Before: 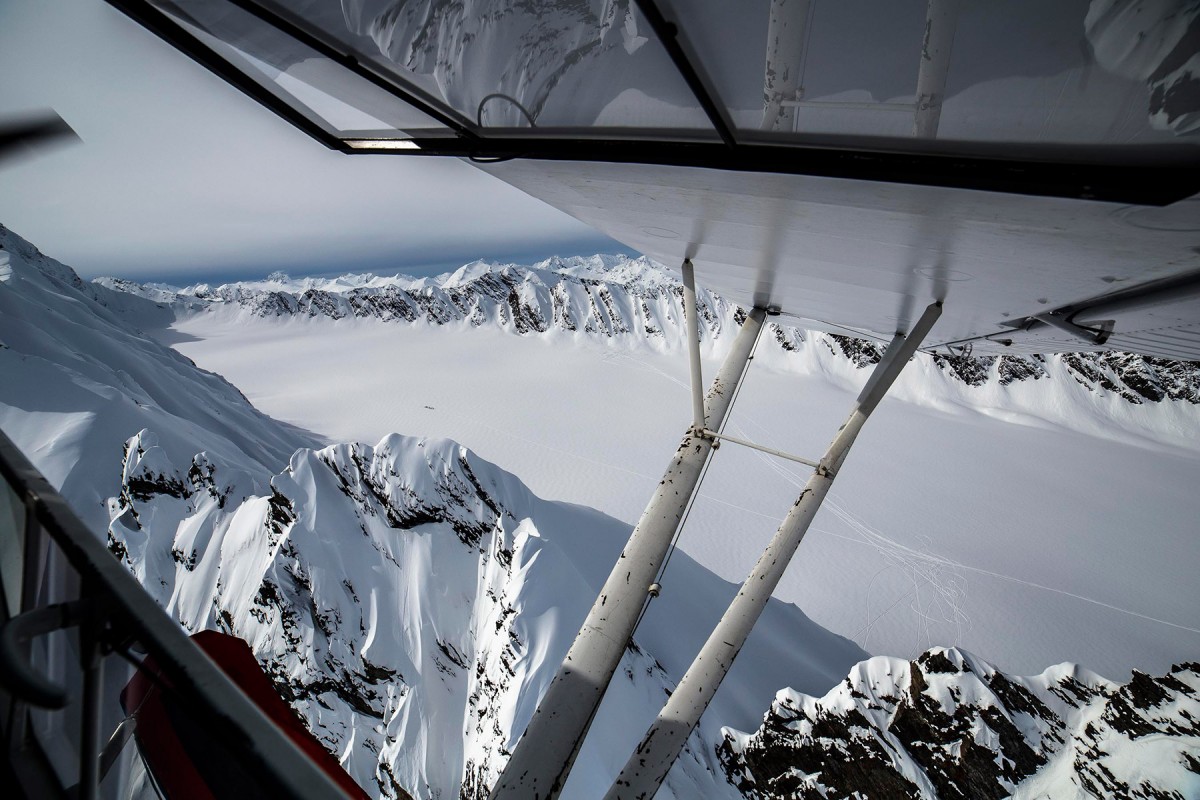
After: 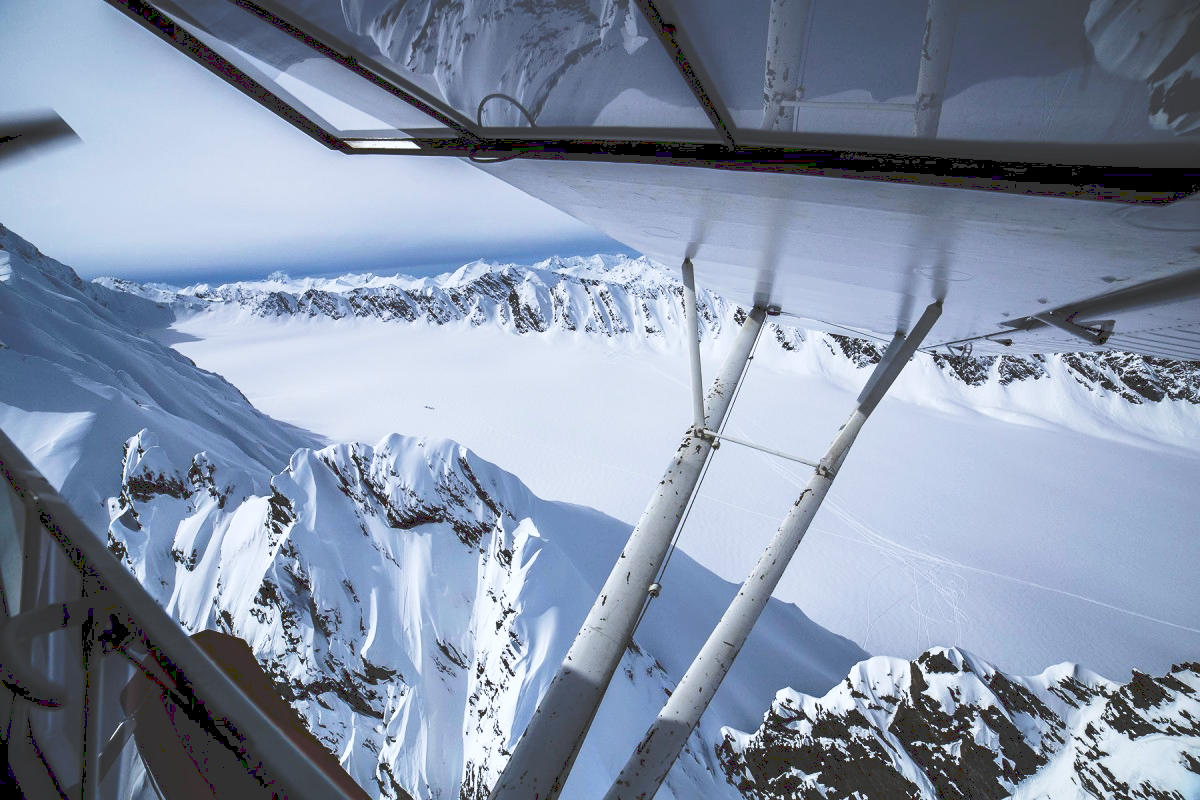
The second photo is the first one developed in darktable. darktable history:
white balance: red 0.931, blue 1.11
tone curve: curves: ch0 [(0, 0) (0.003, 0.203) (0.011, 0.203) (0.025, 0.21) (0.044, 0.22) (0.069, 0.231) (0.1, 0.243) (0.136, 0.255) (0.177, 0.277) (0.224, 0.305) (0.277, 0.346) (0.335, 0.412) (0.399, 0.492) (0.468, 0.571) (0.543, 0.658) (0.623, 0.75) (0.709, 0.837) (0.801, 0.905) (0.898, 0.955) (1, 1)], preserve colors none
